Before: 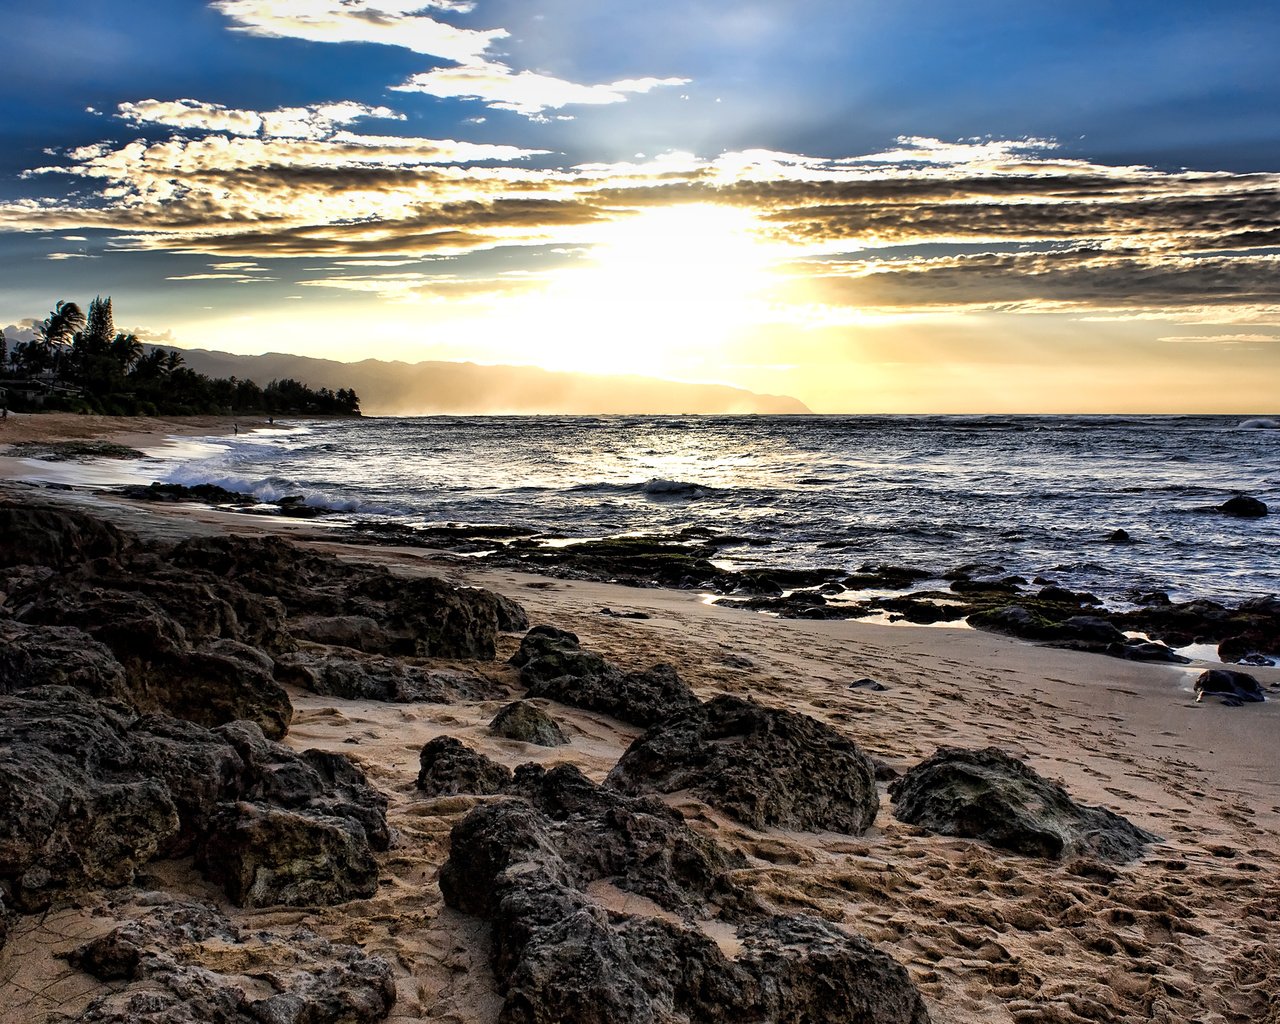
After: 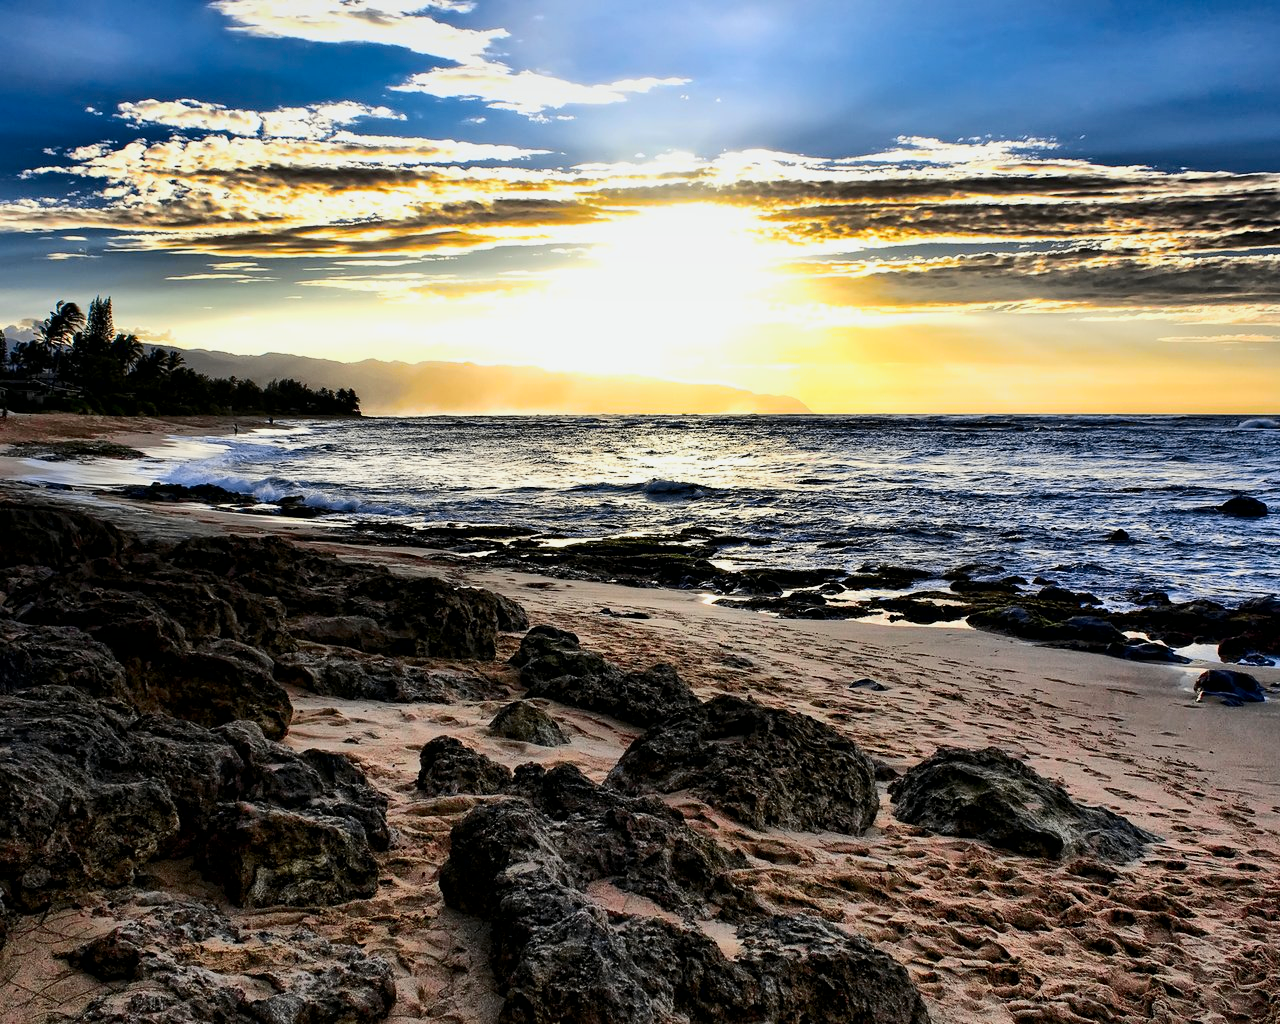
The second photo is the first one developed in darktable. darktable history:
exposure: black level correction 0.002, compensate highlight preservation false
contrast brightness saturation: contrast 0.091, saturation 0.266
tone curve: curves: ch0 [(0, 0) (0.23, 0.205) (0.486, 0.52) (0.822, 0.825) (0.994, 0.955)]; ch1 [(0, 0) (0.226, 0.261) (0.379, 0.442) (0.469, 0.472) (0.495, 0.495) (0.514, 0.504) (0.561, 0.568) (0.59, 0.612) (1, 1)]; ch2 [(0, 0) (0.269, 0.299) (0.459, 0.441) (0.498, 0.499) (0.523, 0.52) (0.586, 0.569) (0.635, 0.617) (0.659, 0.681) (0.718, 0.764) (1, 1)], color space Lab, independent channels, preserve colors none
